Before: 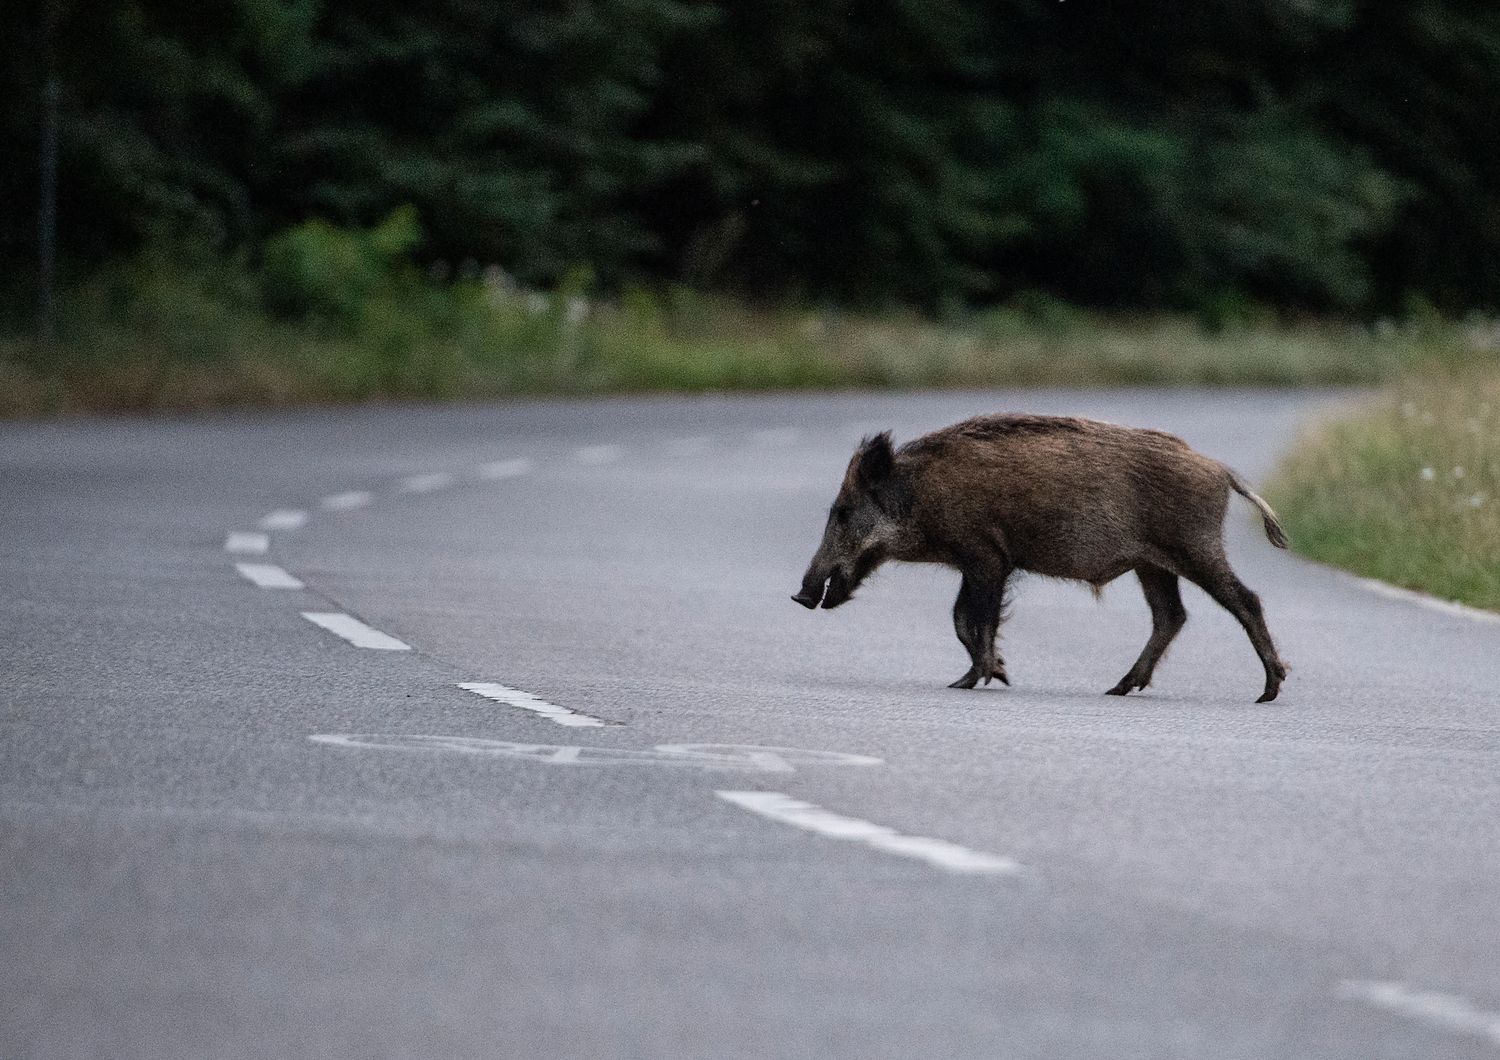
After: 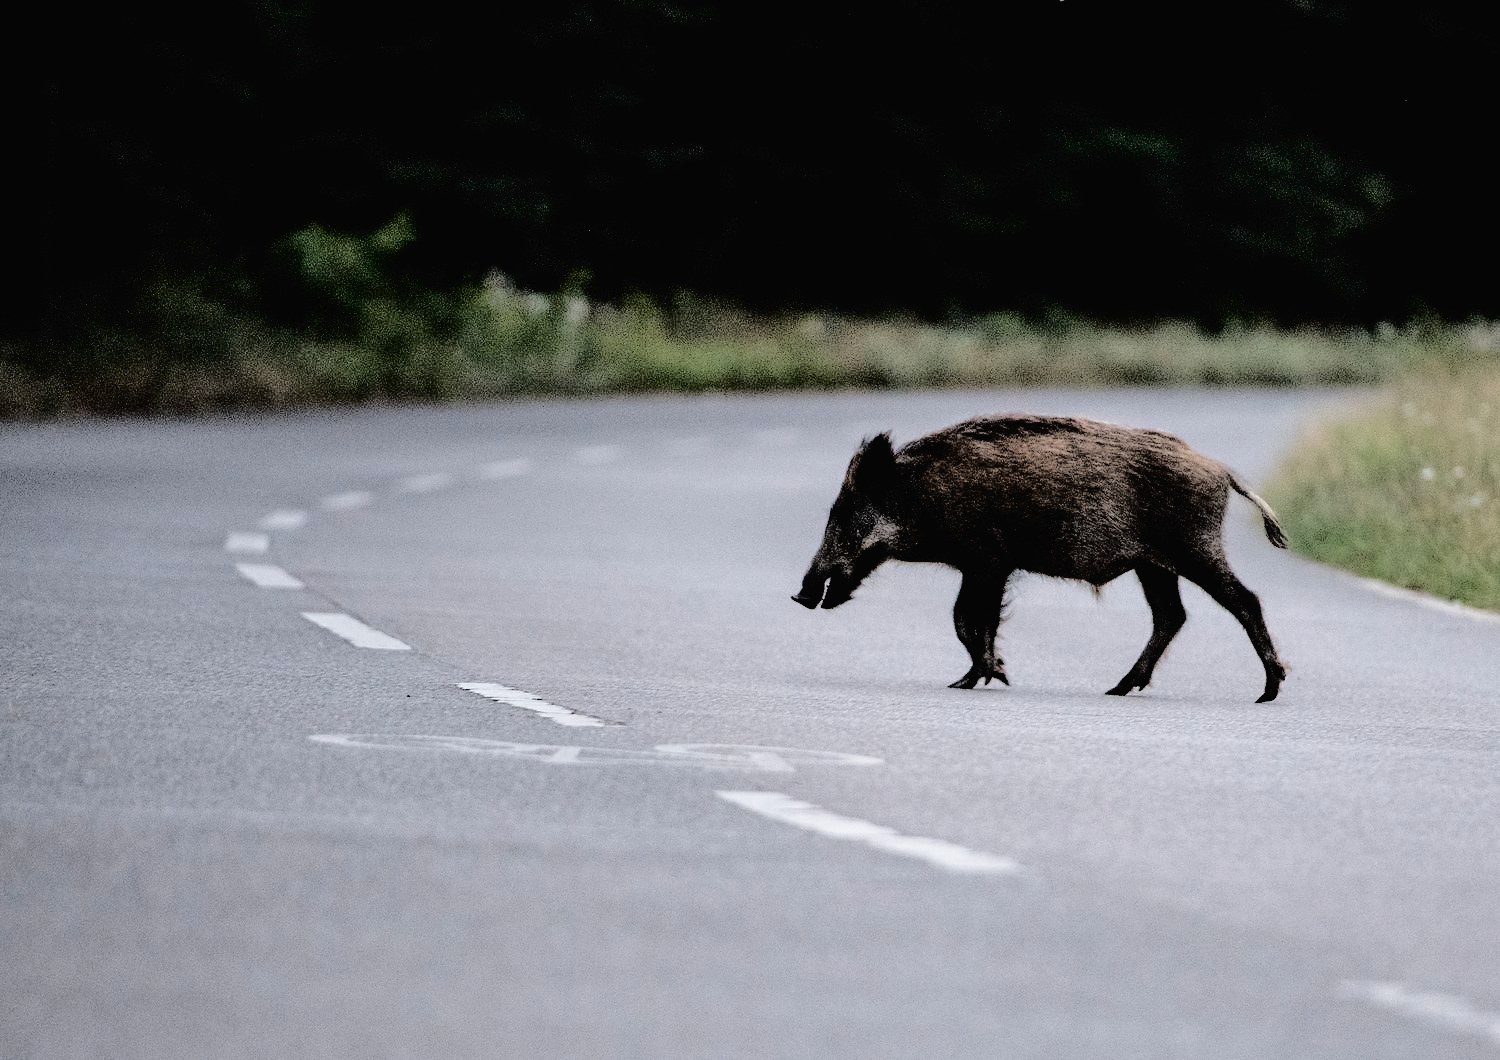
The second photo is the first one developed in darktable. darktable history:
tone curve: curves: ch0 [(0, 0) (0.003, 0.021) (0.011, 0.021) (0.025, 0.021) (0.044, 0.033) (0.069, 0.053) (0.1, 0.08) (0.136, 0.114) (0.177, 0.171) (0.224, 0.246) (0.277, 0.332) (0.335, 0.424) (0.399, 0.496) (0.468, 0.561) (0.543, 0.627) (0.623, 0.685) (0.709, 0.741) (0.801, 0.813) (0.898, 0.902) (1, 1)], color space Lab, independent channels, preserve colors none
filmic rgb: black relative exposure -3.73 EV, white relative exposure 2.74 EV, threshold 5.97 EV, dynamic range scaling -5.18%, hardness 3.05, enable highlight reconstruction true
exposure: exposure 0.081 EV, compensate highlight preservation false
